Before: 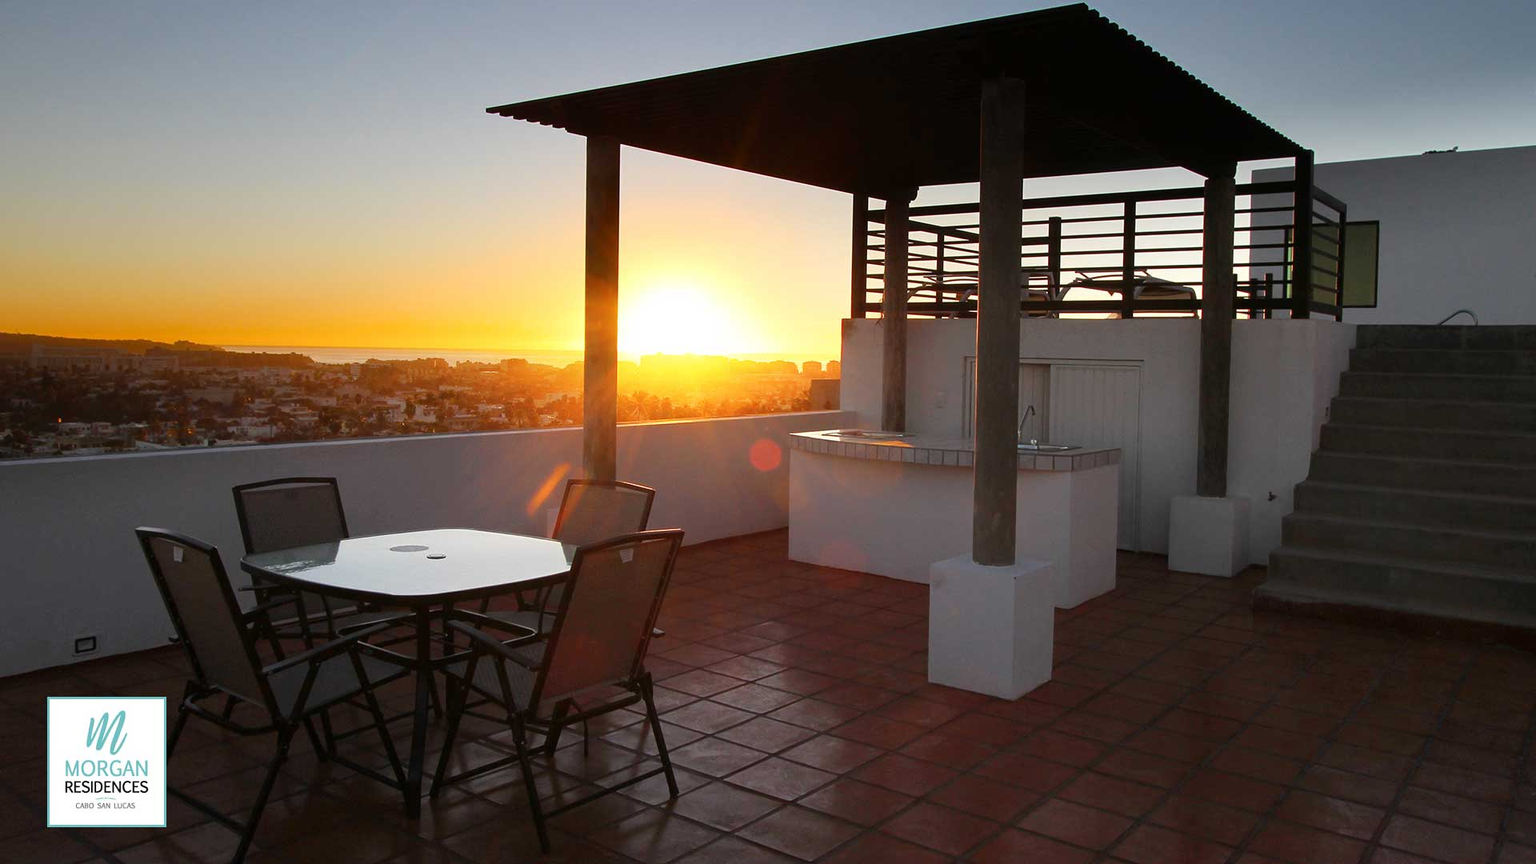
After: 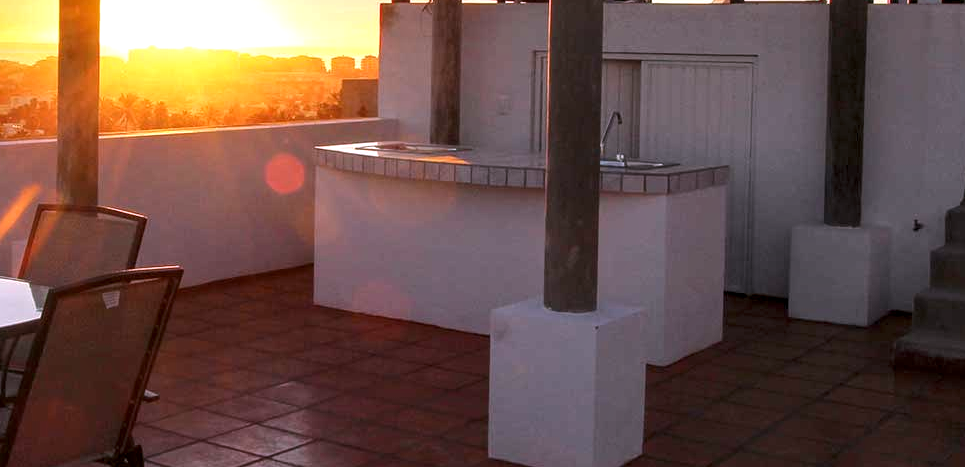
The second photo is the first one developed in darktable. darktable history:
local contrast: highlights 61%, detail 143%, midtone range 0.428
white balance: red 1.066, blue 1.119
crop: left 35.03%, top 36.625%, right 14.663%, bottom 20.057%
